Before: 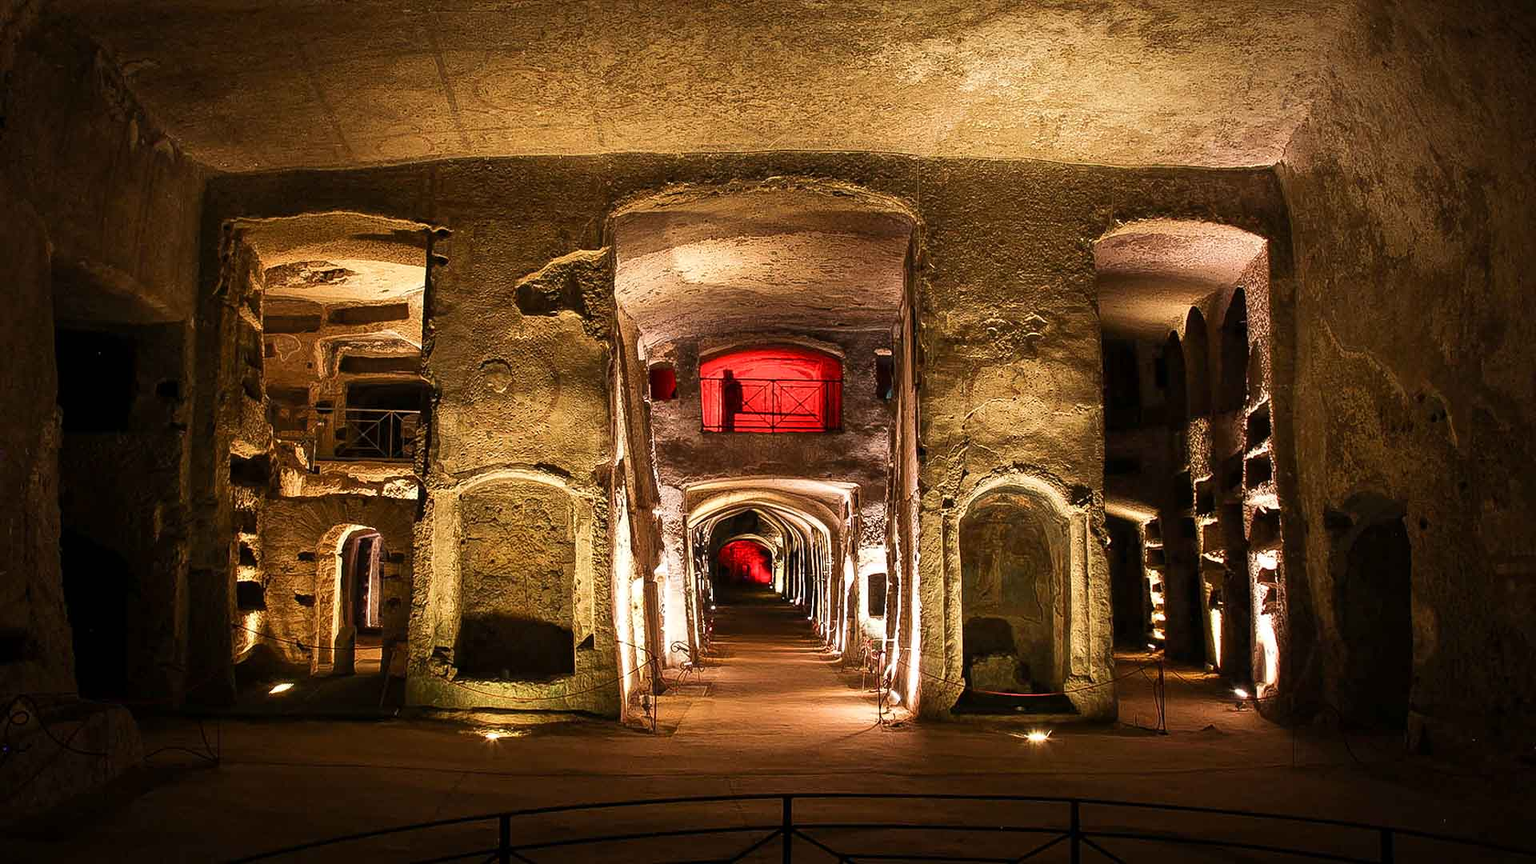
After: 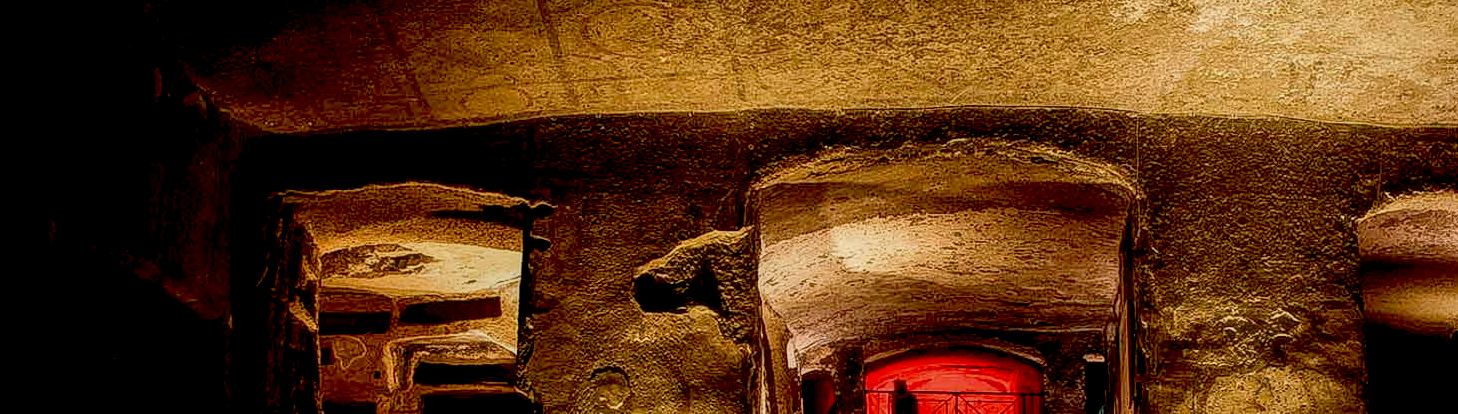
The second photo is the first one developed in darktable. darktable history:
crop: left 0.531%, top 7.636%, right 23.528%, bottom 54.001%
haze removal: strength -0.097, compatibility mode true, adaptive false
local contrast: on, module defaults
exposure: black level correction 0.045, exposure -0.229 EV, compensate highlight preservation false
